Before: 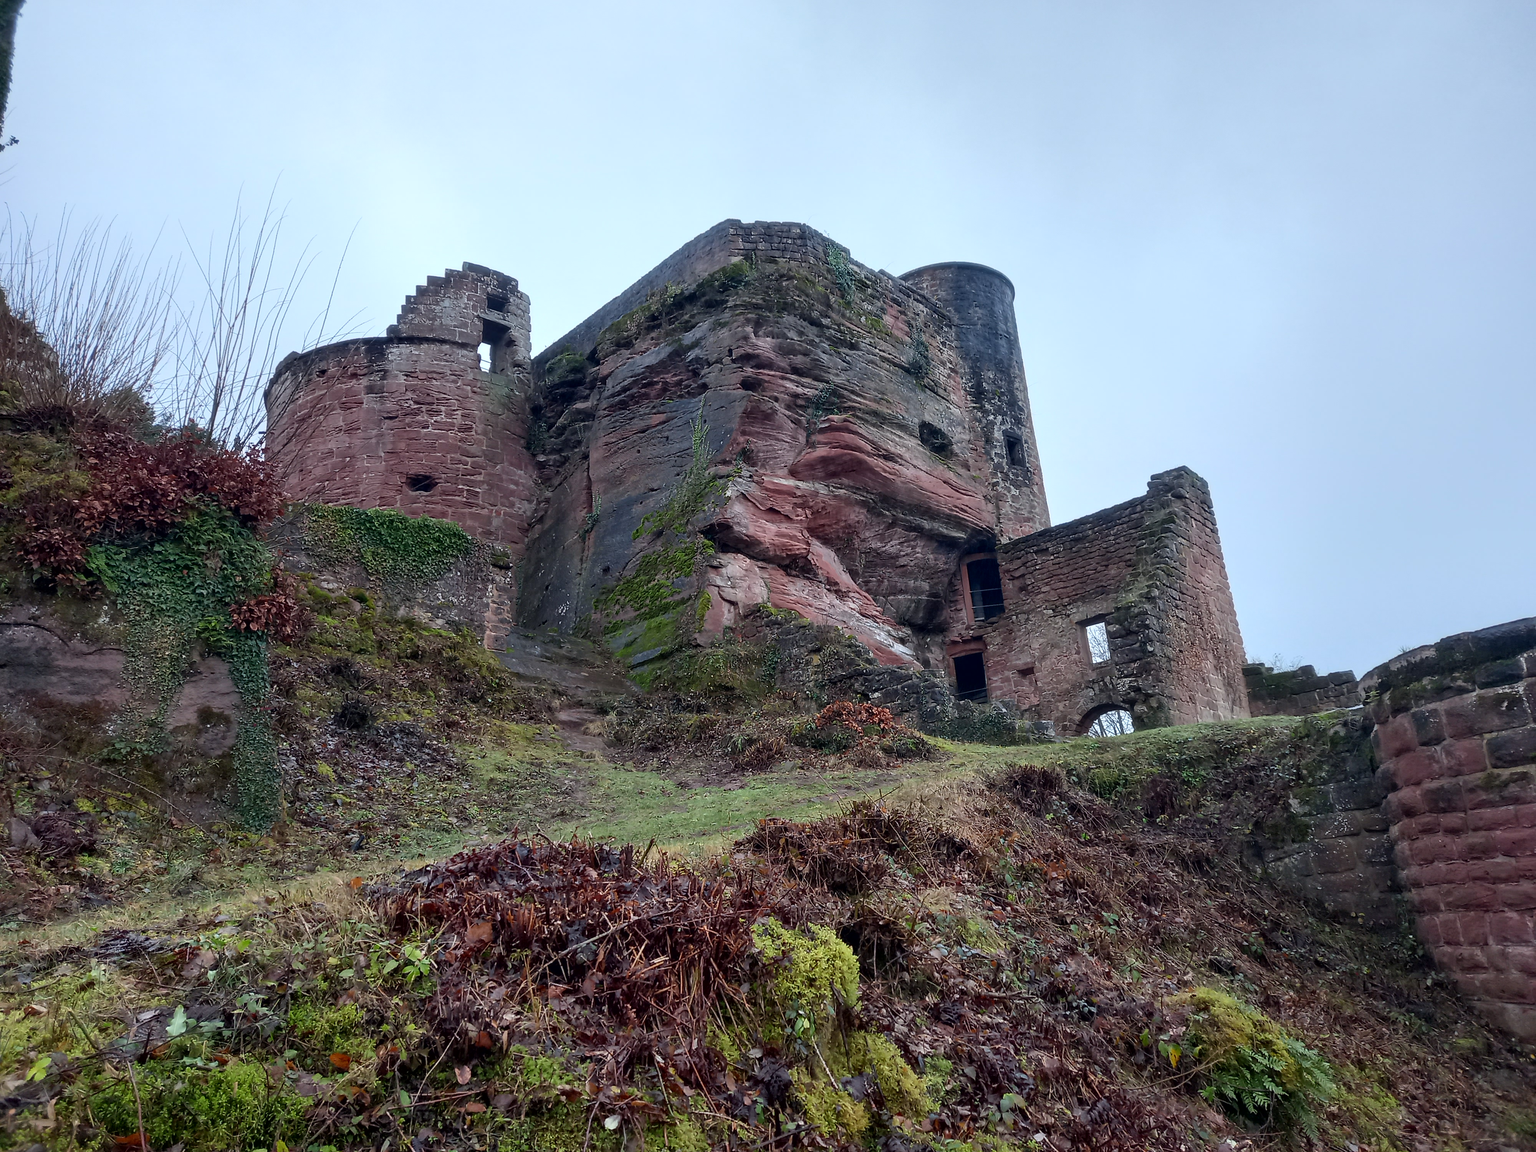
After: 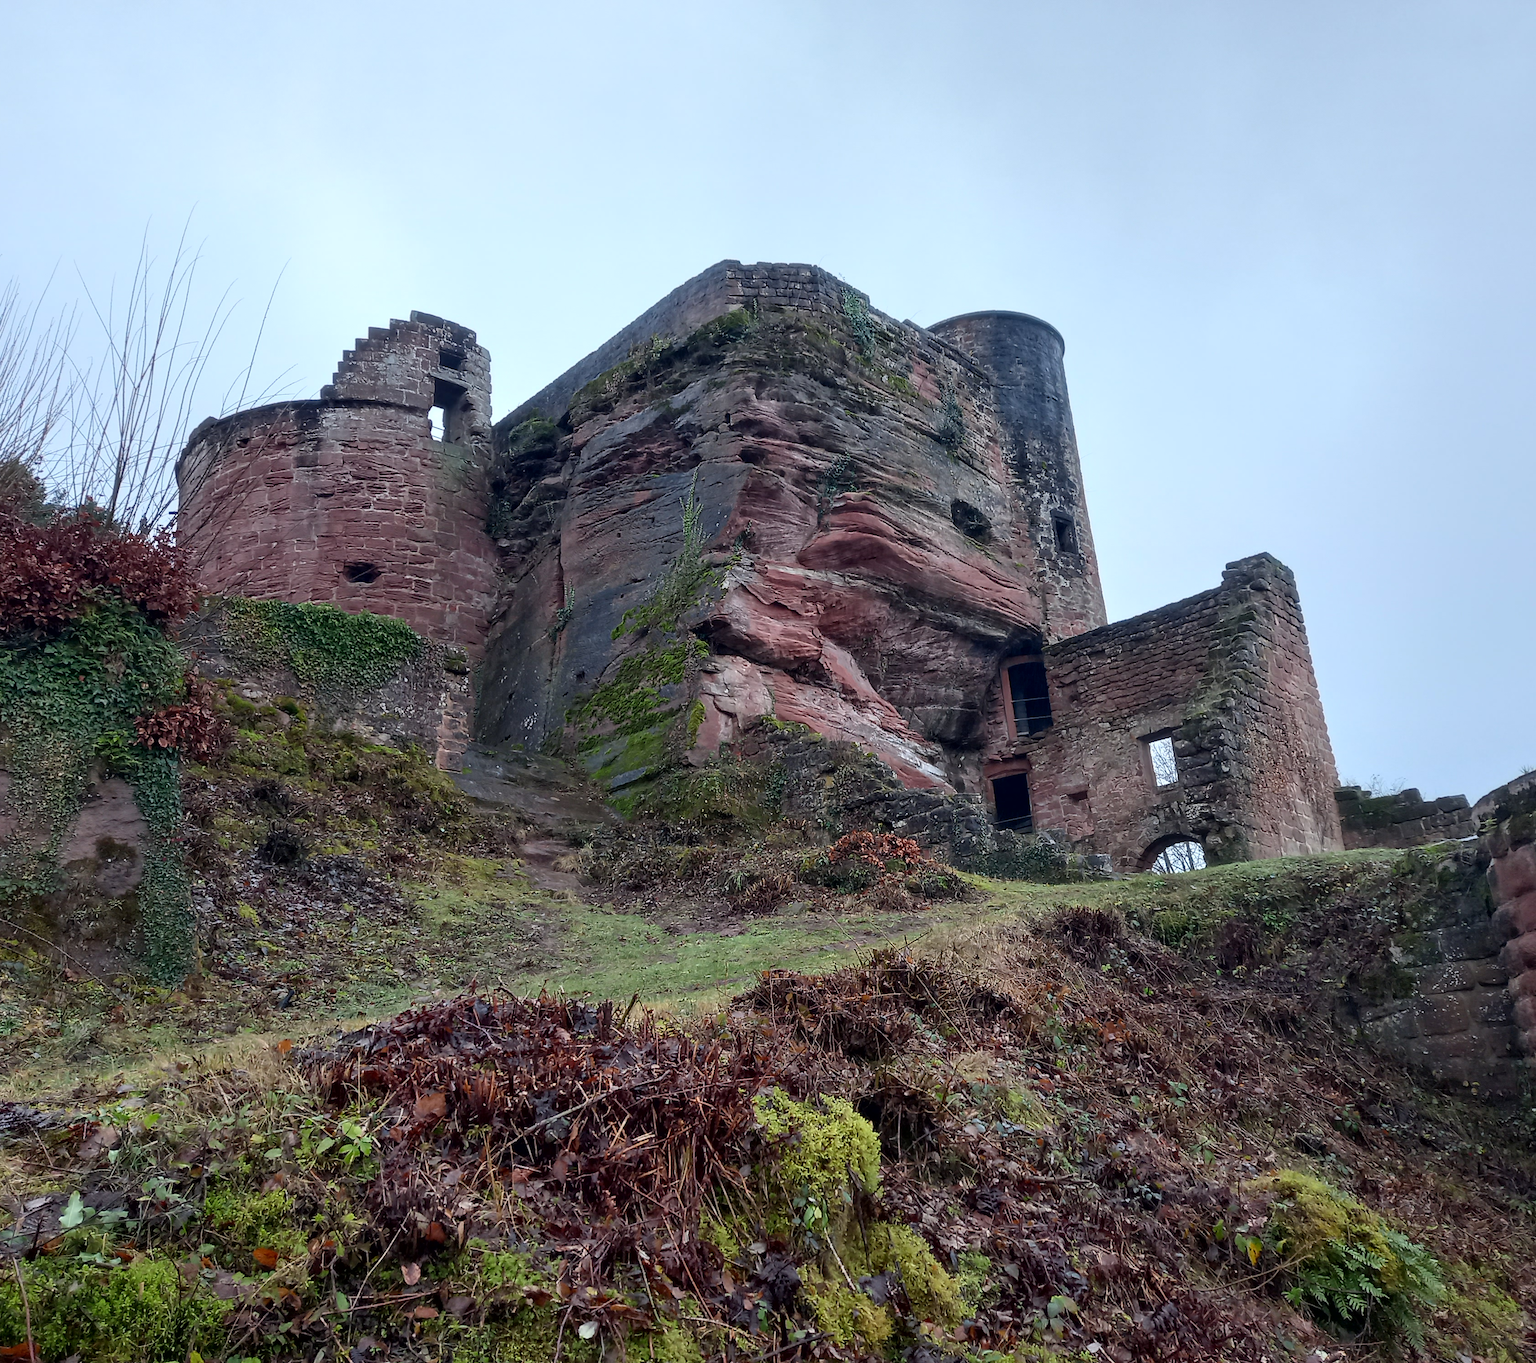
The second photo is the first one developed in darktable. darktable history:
tone equalizer: on, module defaults
crop: left 7.598%, right 7.873%
